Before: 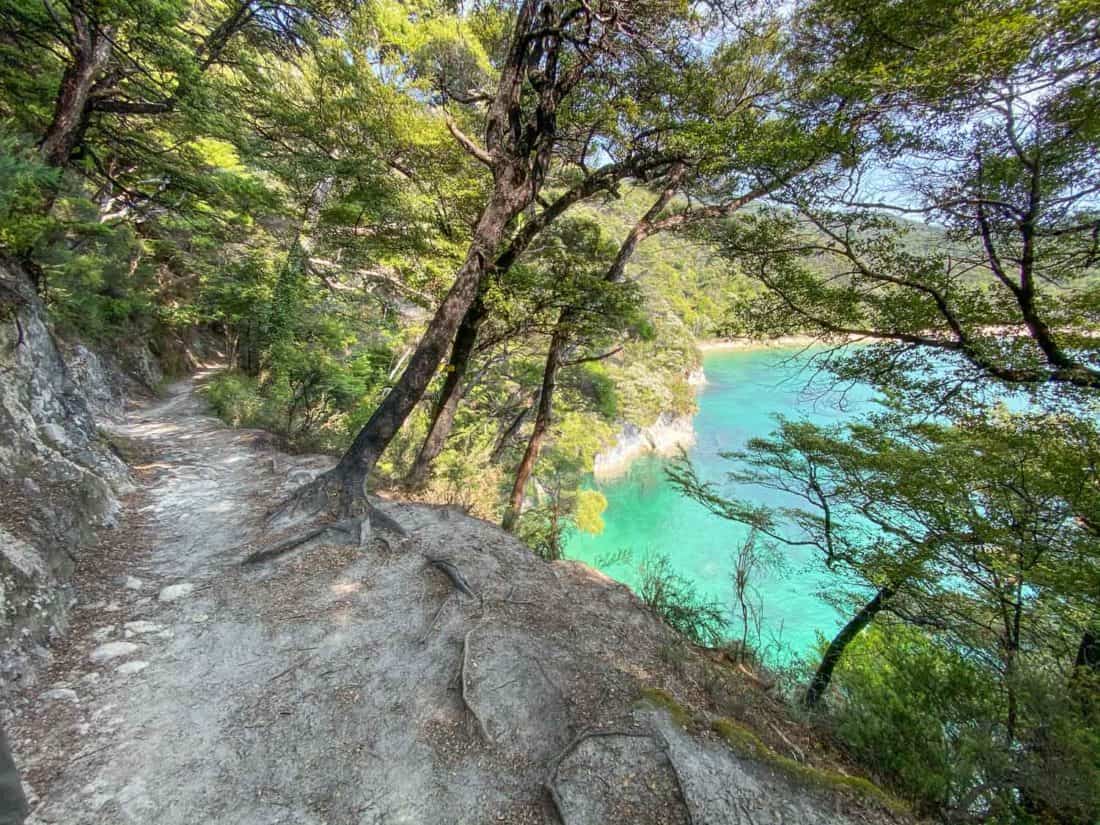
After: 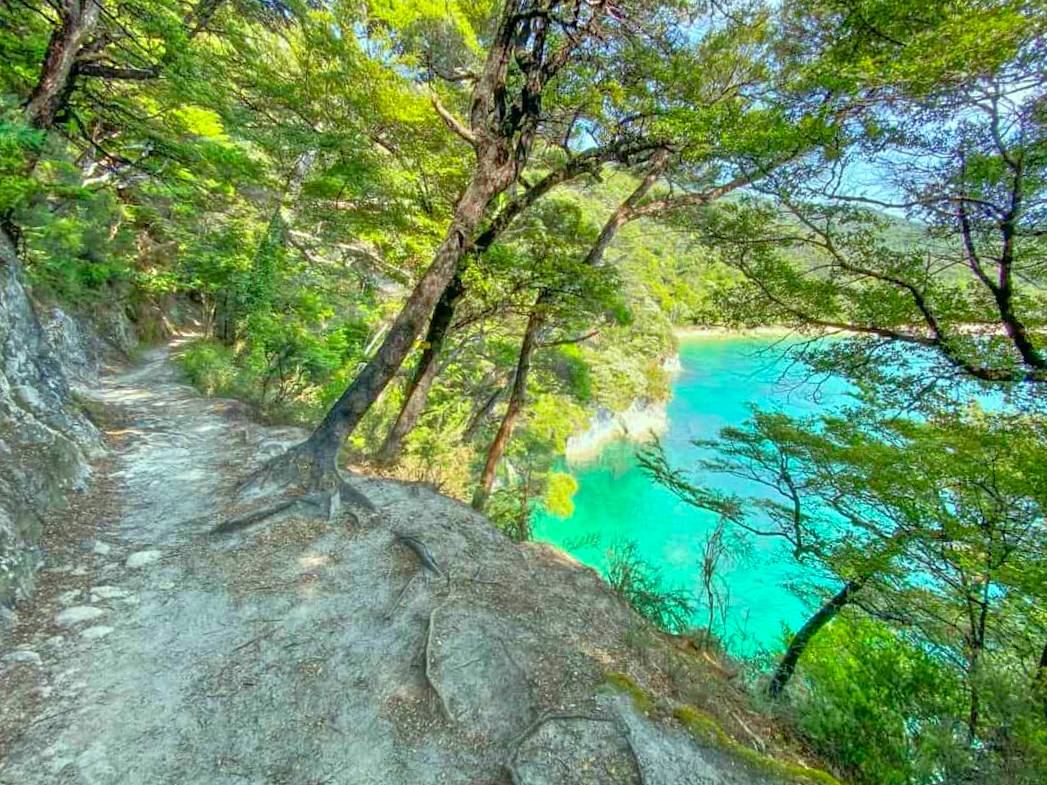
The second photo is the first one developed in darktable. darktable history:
contrast brightness saturation: contrast 0.074
color correction: highlights a* -7.44, highlights b* 1.41, shadows a* -3.02, saturation 1.38
tone equalizer: -7 EV 0.161 EV, -6 EV 0.593 EV, -5 EV 1.13 EV, -4 EV 1.3 EV, -3 EV 1.12 EV, -2 EV 0.6 EV, -1 EV 0.168 EV
crop and rotate: angle -2.19°
